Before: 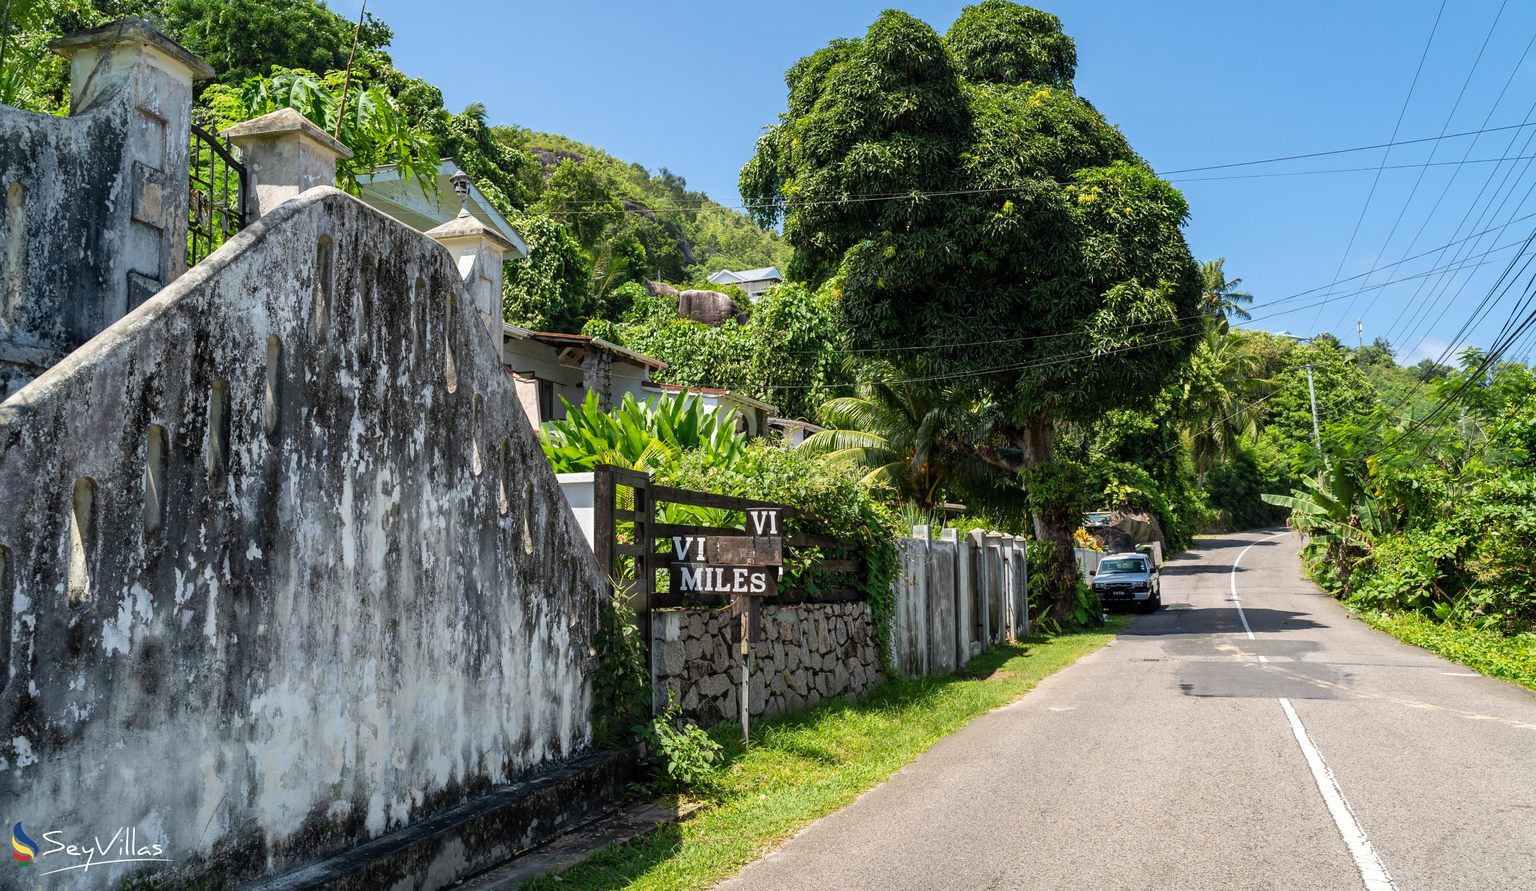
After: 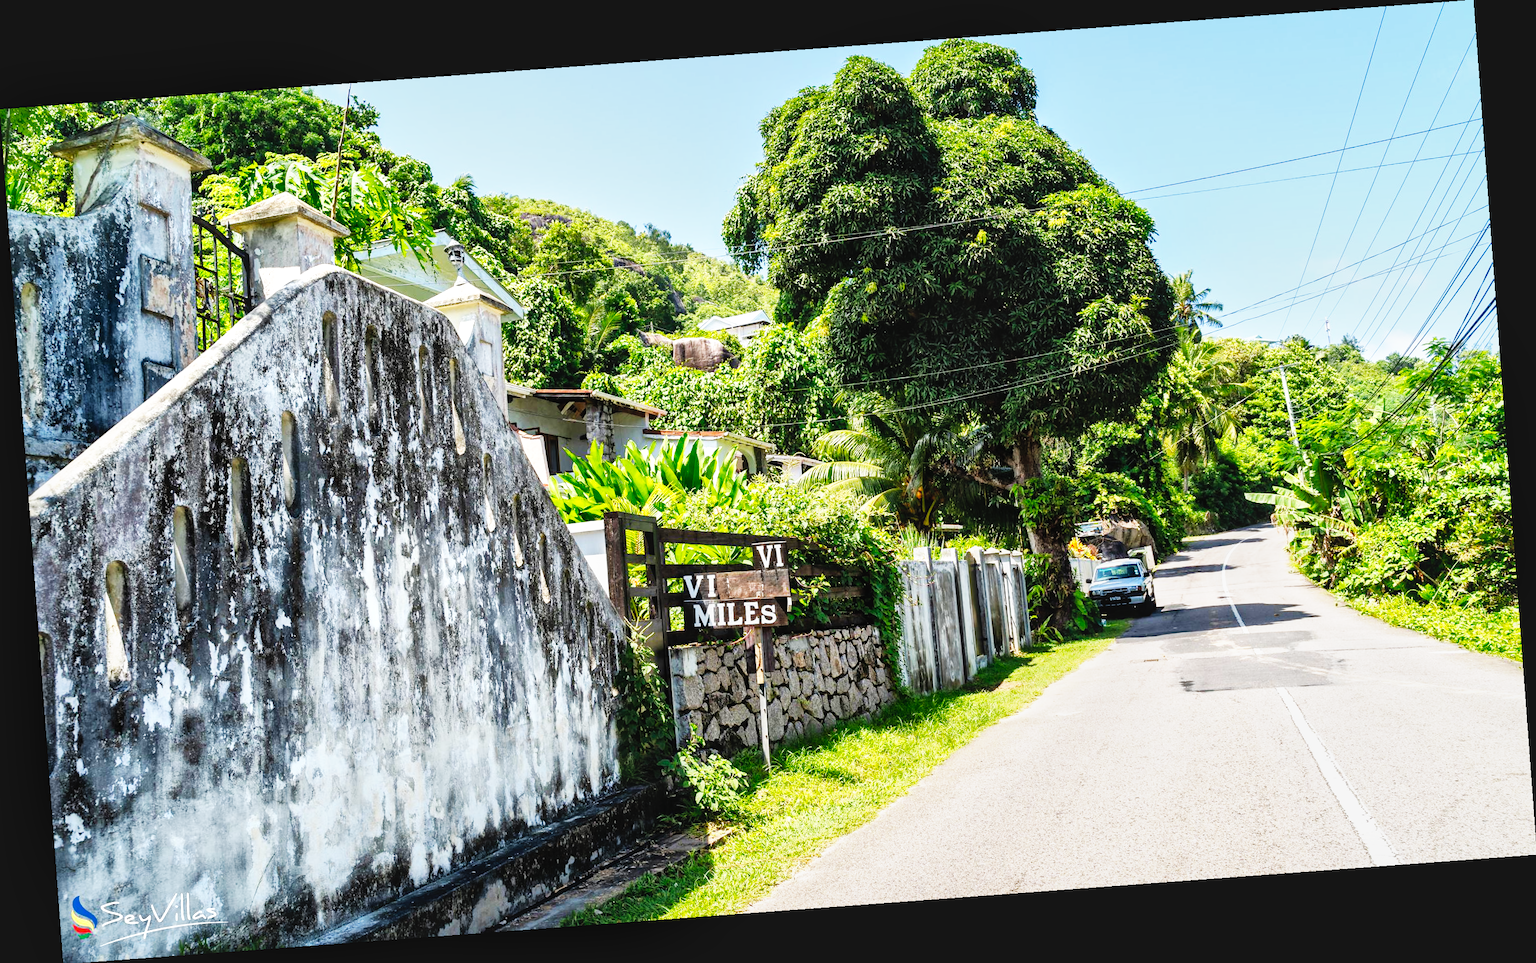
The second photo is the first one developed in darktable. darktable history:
contrast brightness saturation: contrast -0.1, brightness 0.05, saturation 0.08
base curve: curves: ch0 [(0, 0) (0.007, 0.004) (0.027, 0.03) (0.046, 0.07) (0.207, 0.54) (0.442, 0.872) (0.673, 0.972) (1, 1)], preserve colors none
local contrast: mode bilateral grid, contrast 20, coarseness 50, detail 171%, midtone range 0.2
white balance: emerald 1
rotate and perspective: rotation -4.25°, automatic cropping off
